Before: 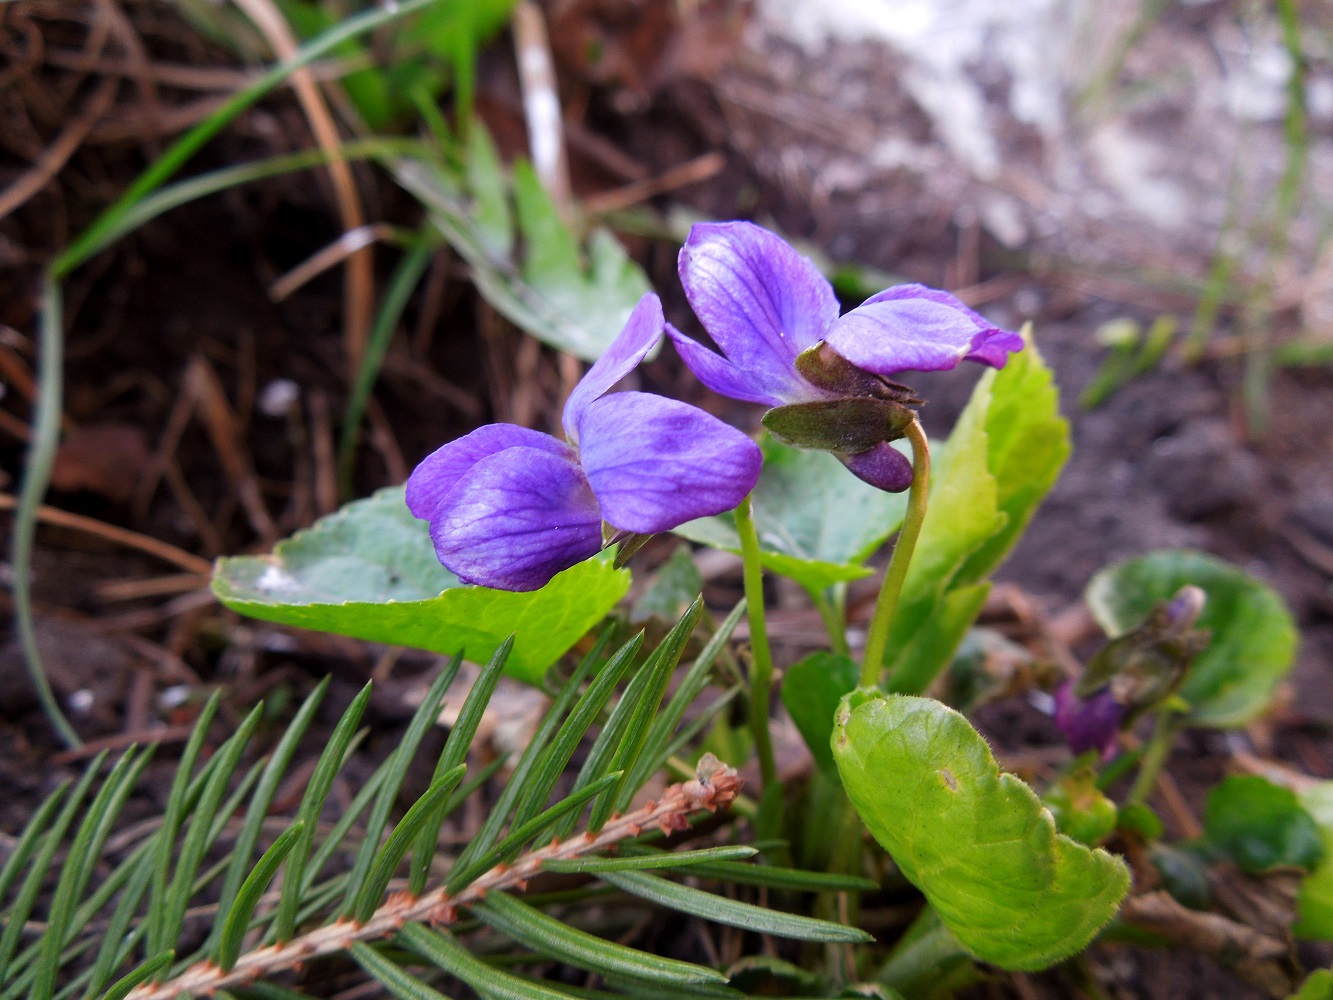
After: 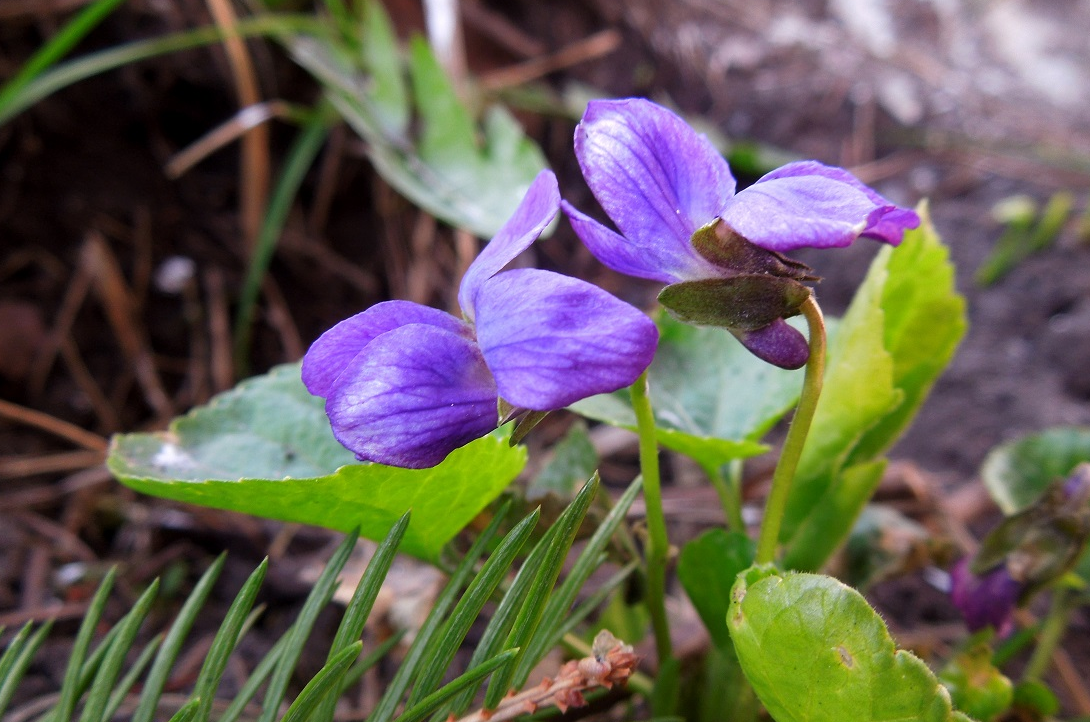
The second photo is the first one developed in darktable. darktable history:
crop: left 7.875%, top 12.326%, right 10.286%, bottom 15.422%
